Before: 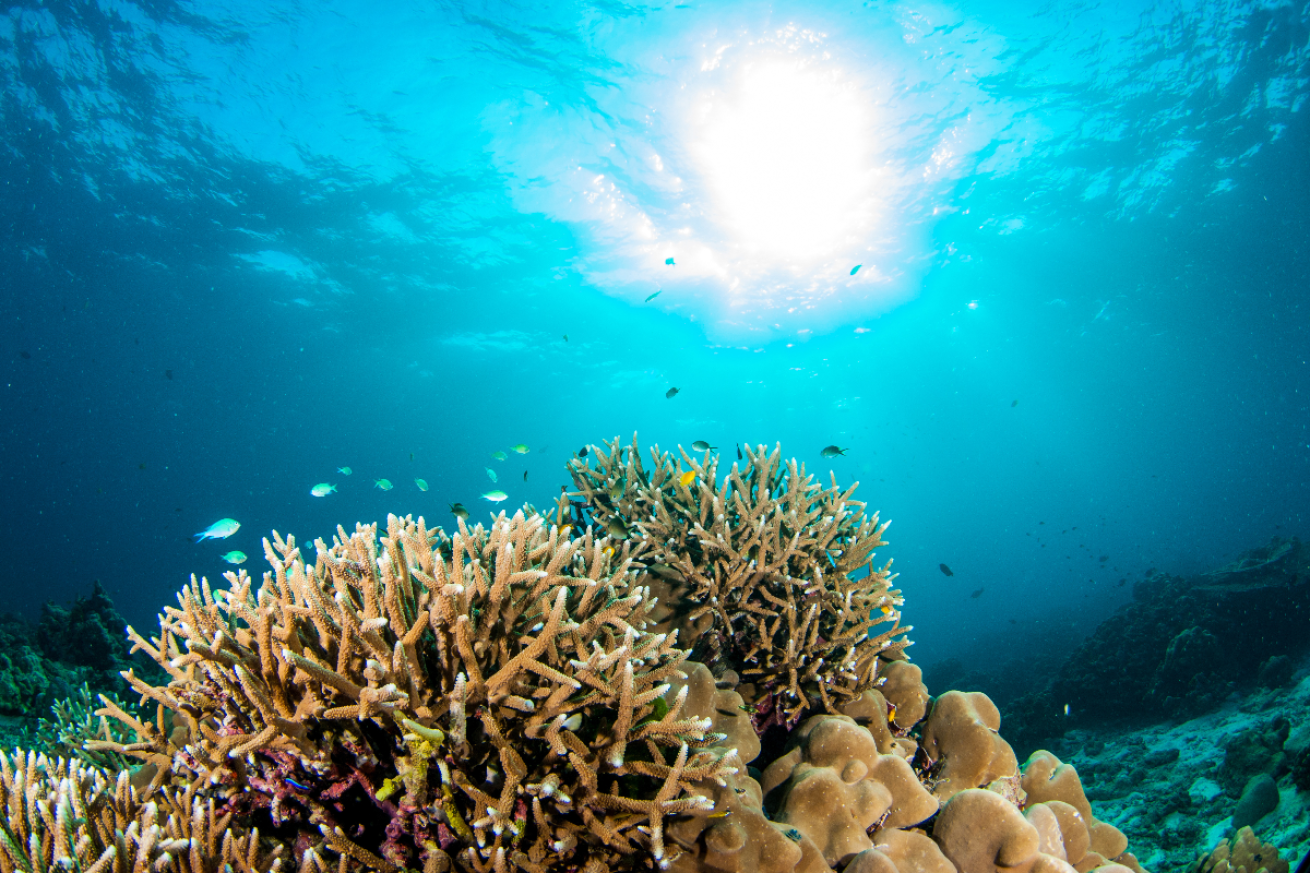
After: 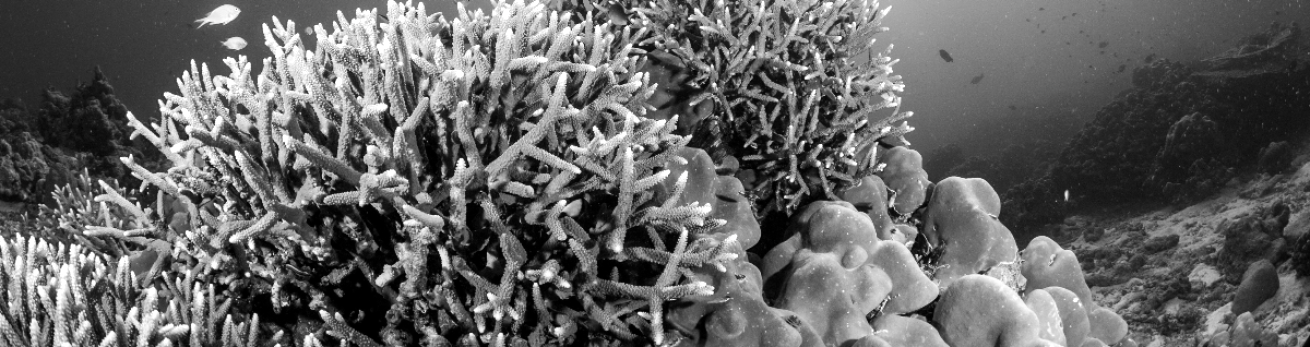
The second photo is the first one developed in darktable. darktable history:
contrast brightness saturation: saturation -1
crop and rotate: top 58.945%, bottom 1.209%
color balance rgb: shadows lift › chroma 2.019%, shadows lift › hue 215.11°, perceptual saturation grading › global saturation 20%, perceptual saturation grading › highlights -48.964%, perceptual saturation grading › shadows 26.169%, perceptual brilliance grading › highlights 8.705%, perceptual brilliance grading › mid-tones 3.271%, perceptual brilliance grading › shadows 1.423%, global vibrance 20%
